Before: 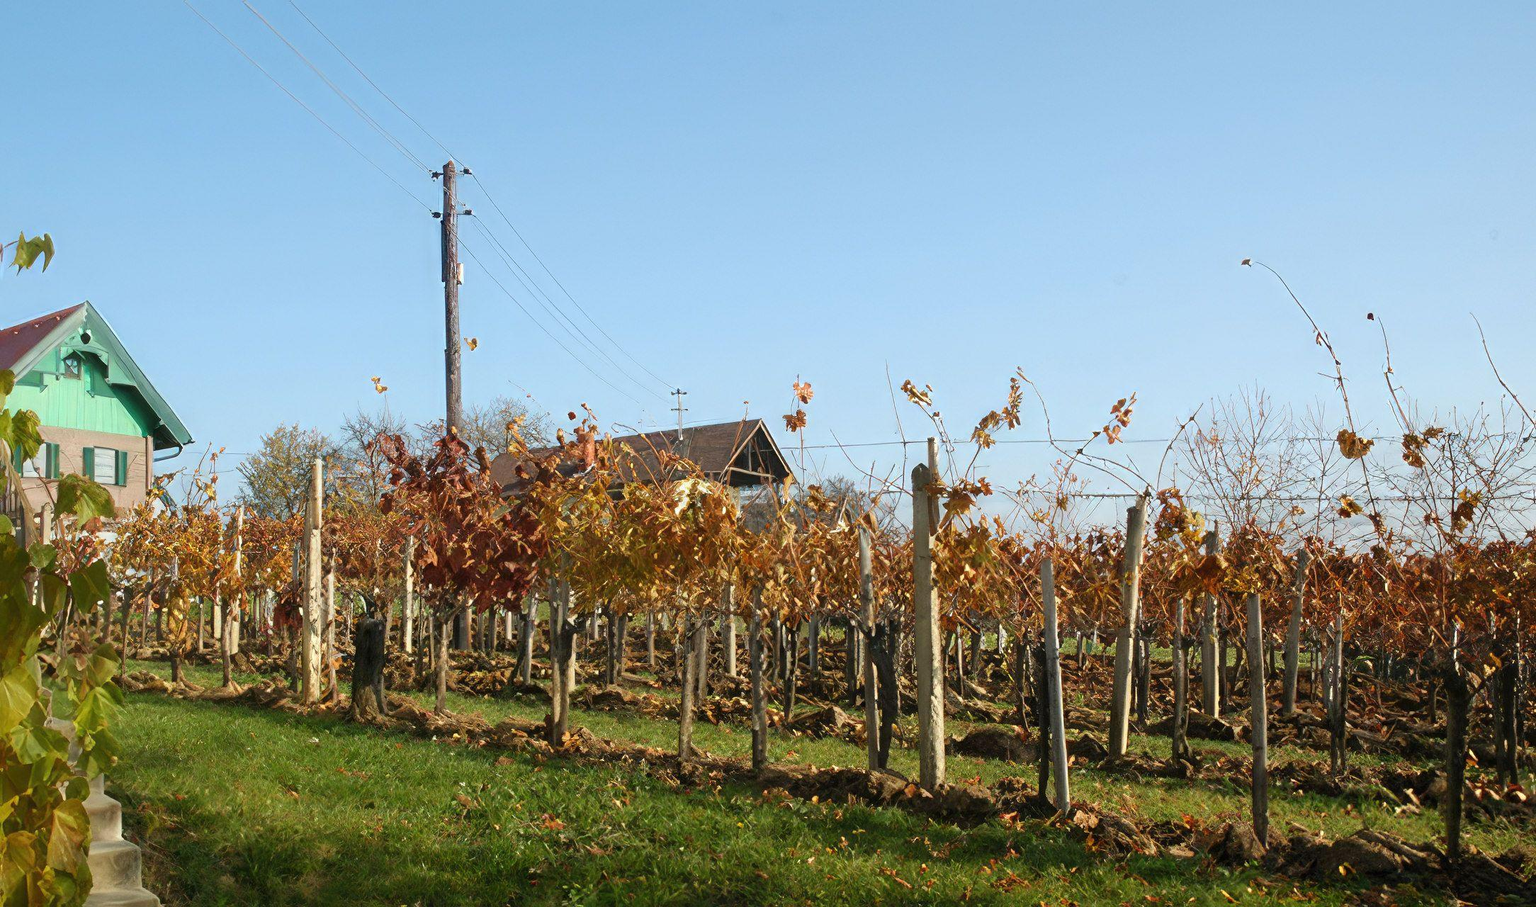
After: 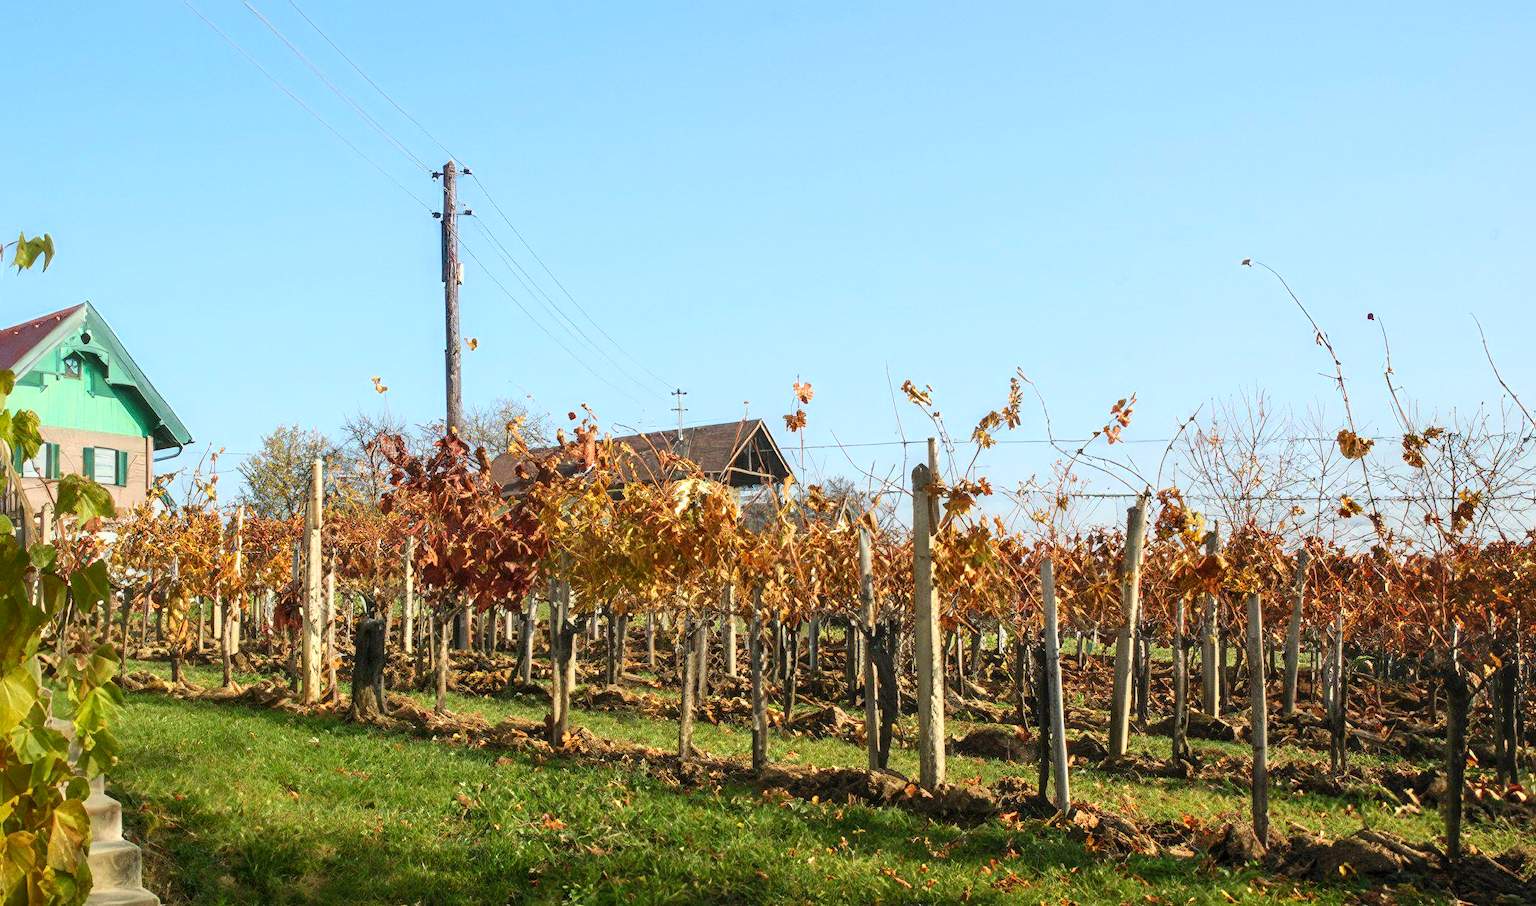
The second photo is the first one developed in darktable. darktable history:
contrast brightness saturation: contrast 0.202, brightness 0.165, saturation 0.217
local contrast: on, module defaults
